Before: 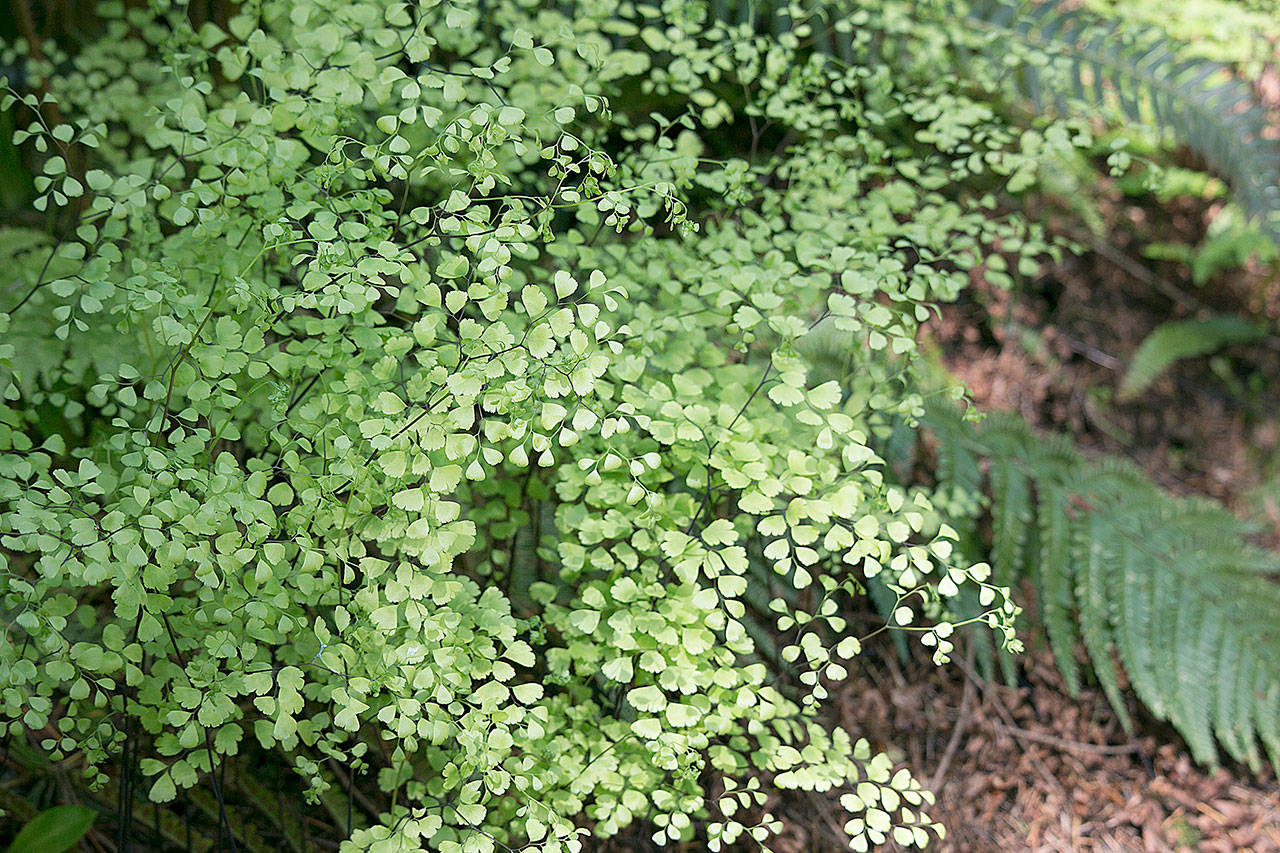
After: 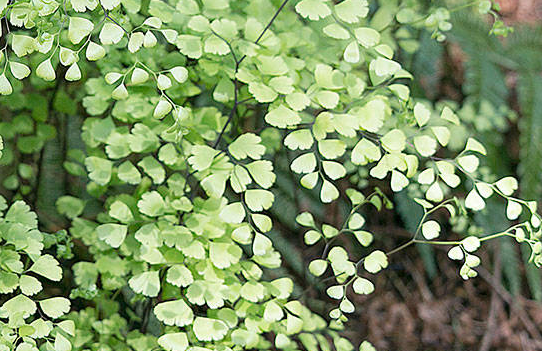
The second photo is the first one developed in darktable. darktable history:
crop: left 36.97%, top 45.271%, right 20.647%, bottom 13.571%
